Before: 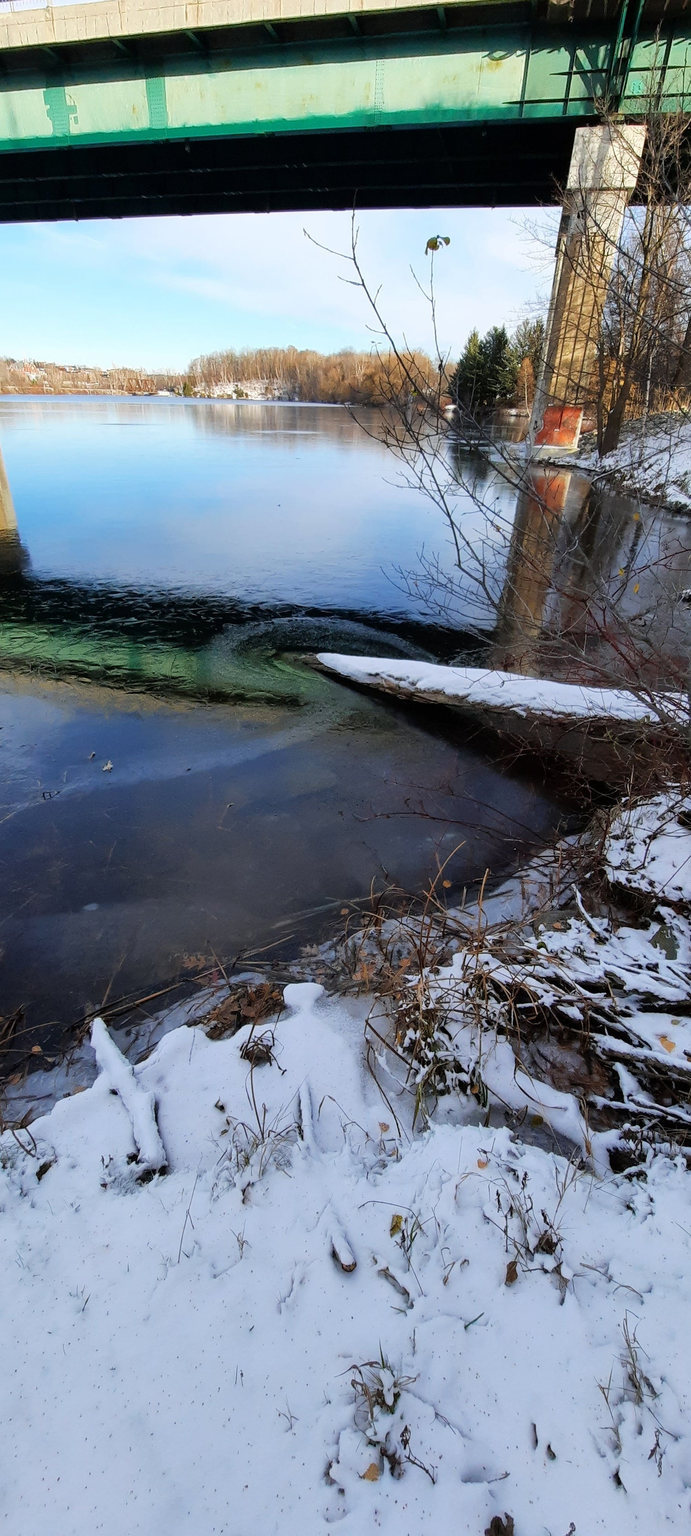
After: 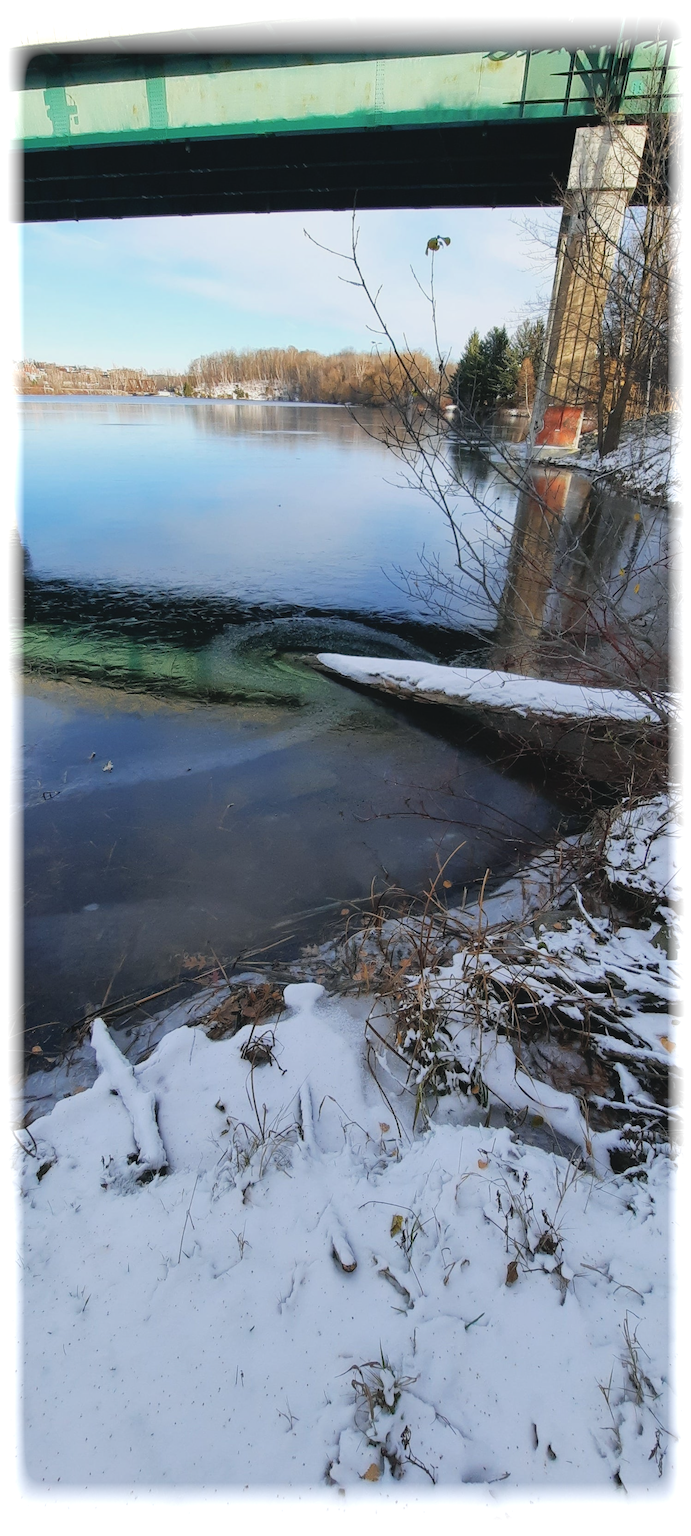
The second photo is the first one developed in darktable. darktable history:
contrast brightness saturation: contrast -0.1, saturation -0.1
color balance: mode lift, gamma, gain (sRGB), lift [1, 1, 1.022, 1.026]
vignetting: fall-off start 93%, fall-off radius 5%, brightness 1, saturation -0.49, automatic ratio true, width/height ratio 1.332, shape 0.04, unbound false
